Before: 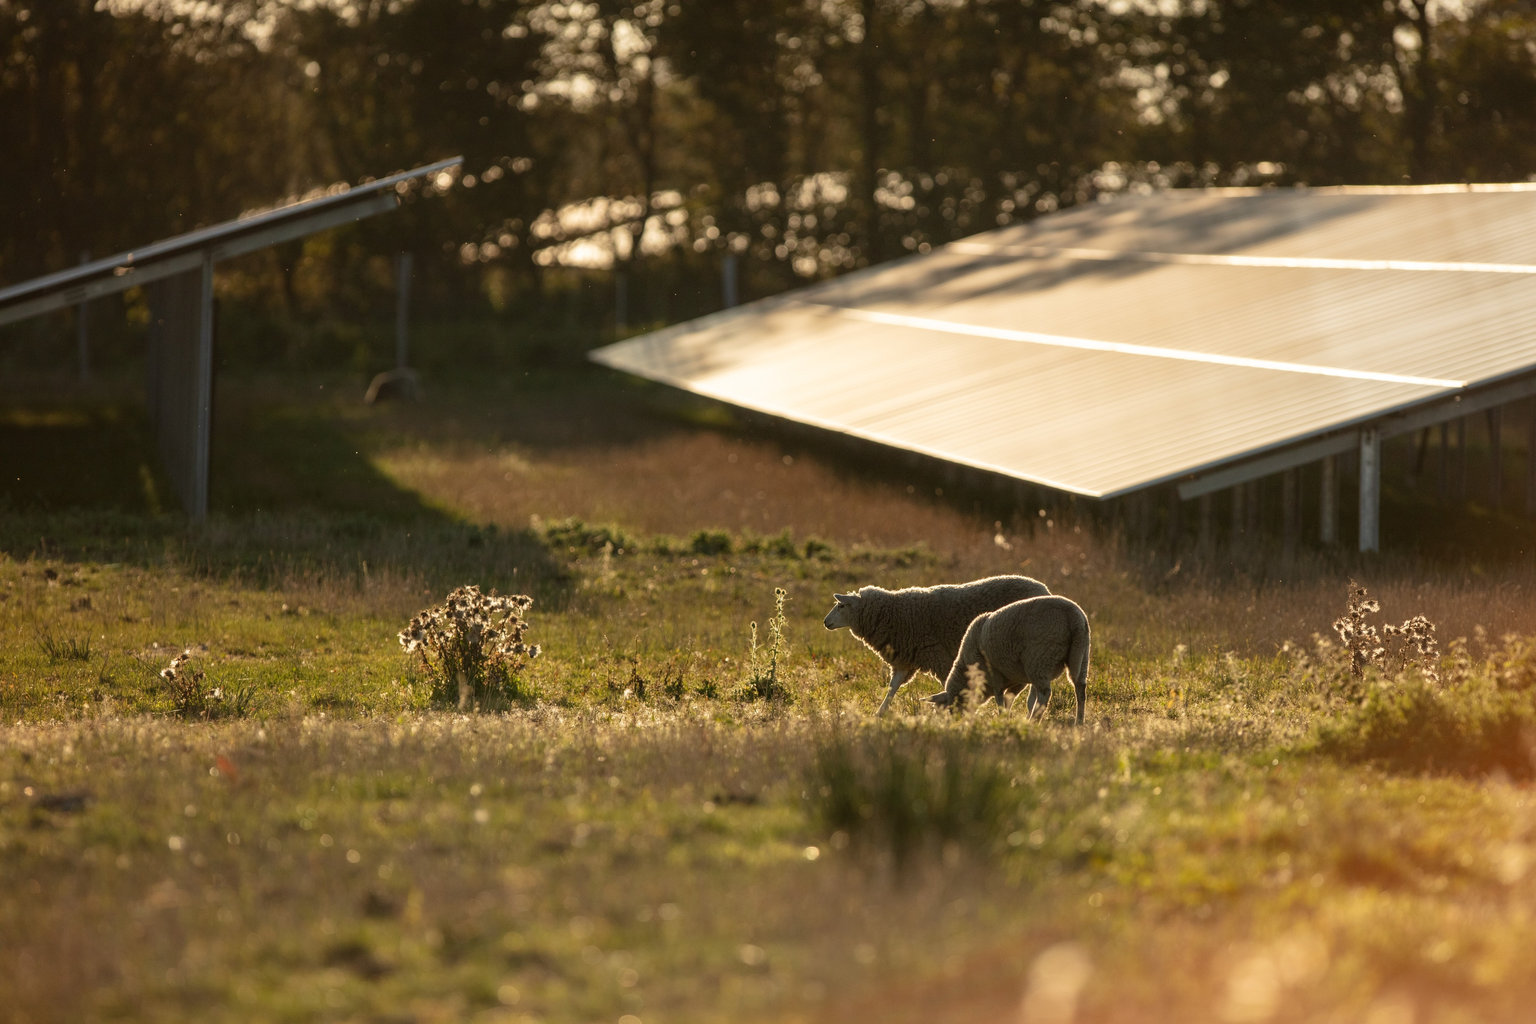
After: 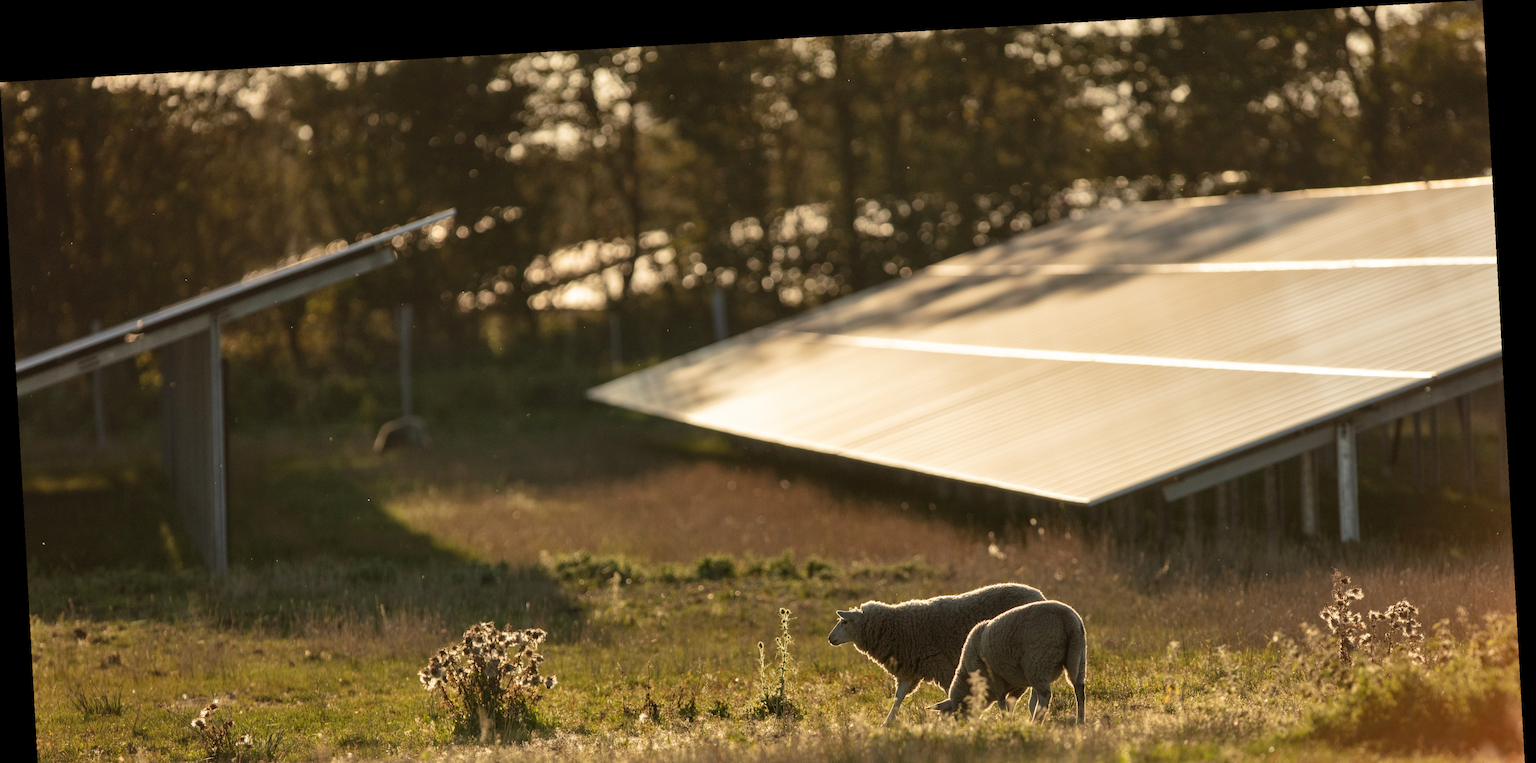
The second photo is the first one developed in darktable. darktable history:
shadows and highlights: shadows 37.27, highlights -28.18, soften with gaussian
crop: bottom 28.576%
rotate and perspective: rotation -3.18°, automatic cropping off
